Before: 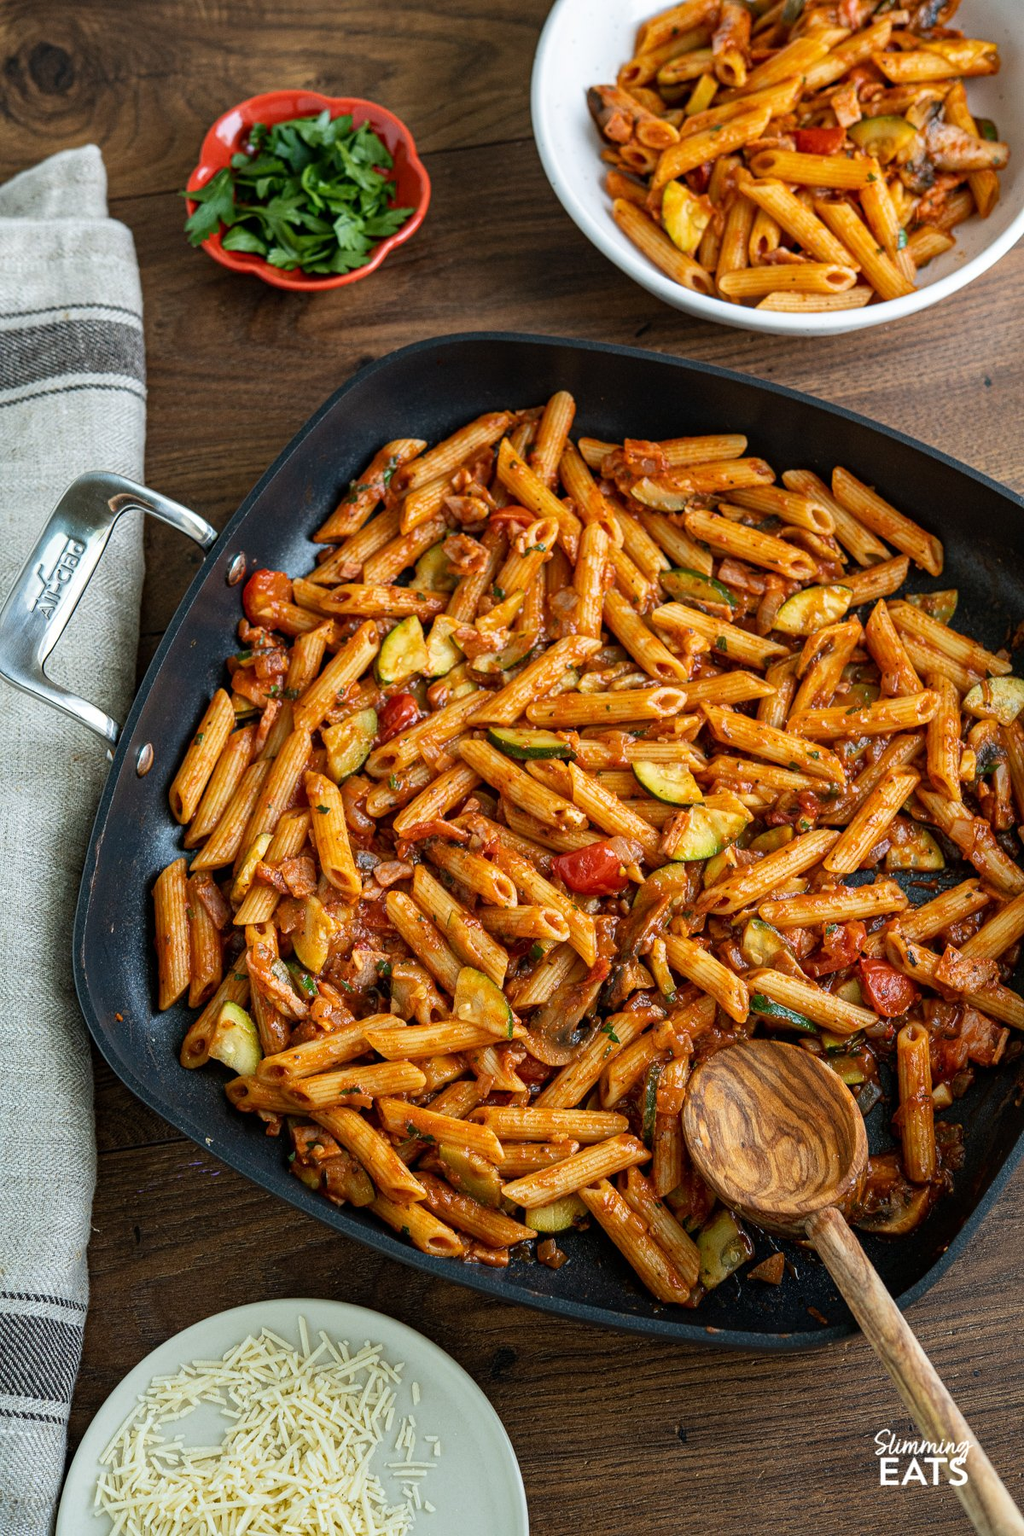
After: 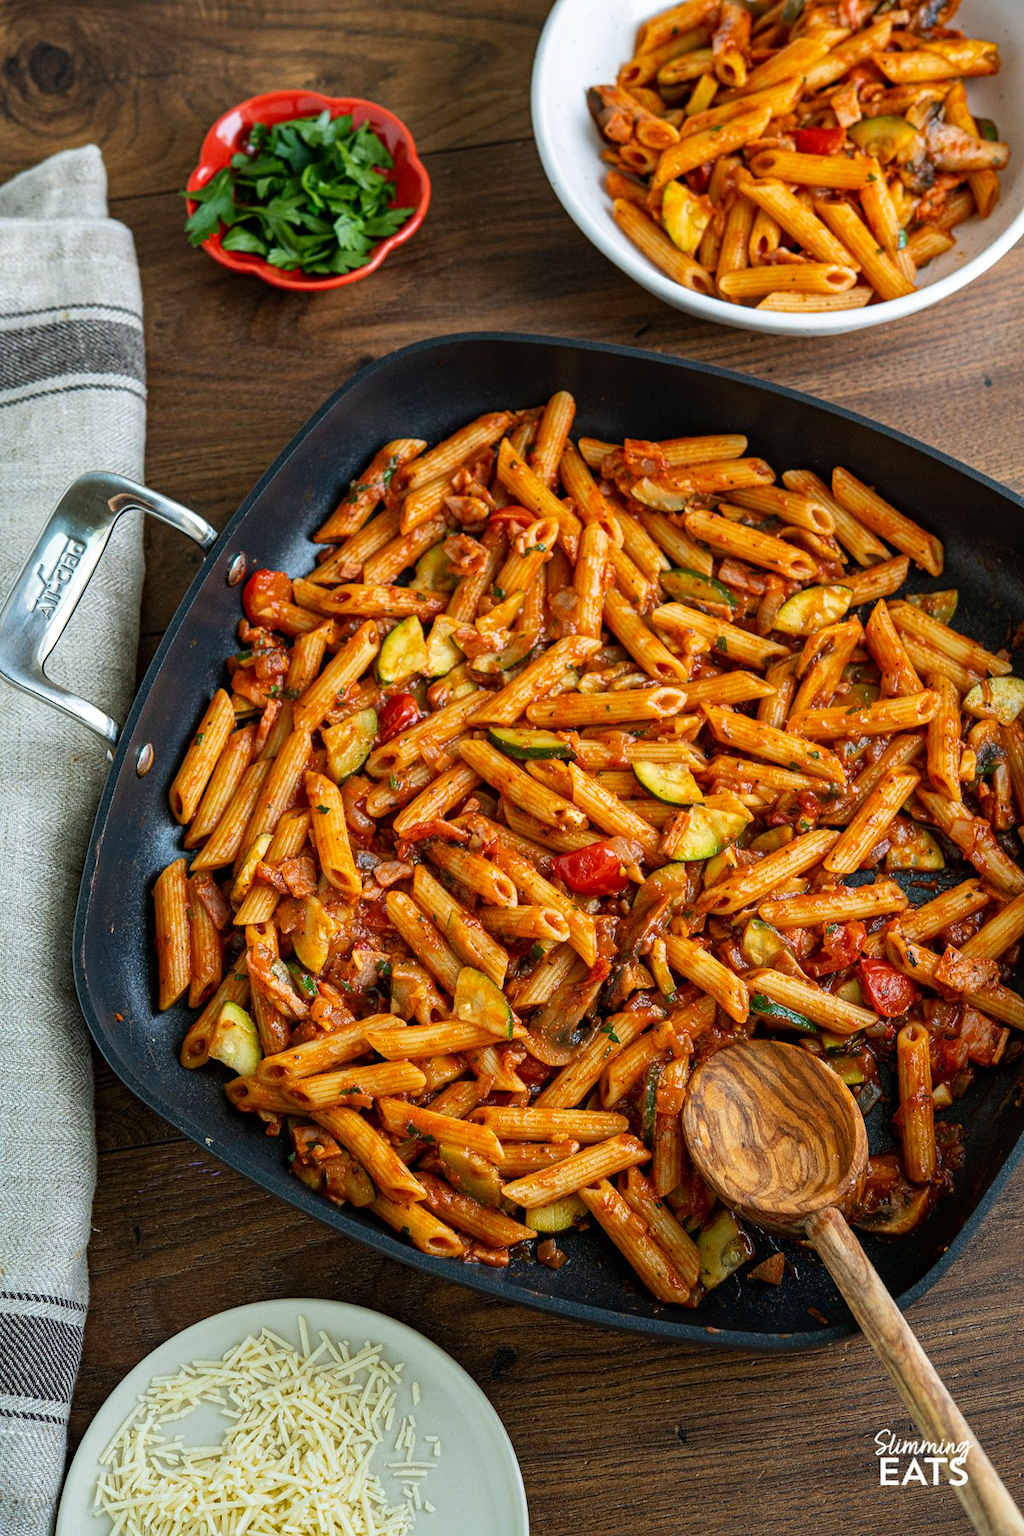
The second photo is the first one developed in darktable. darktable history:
contrast brightness saturation: saturation 0.121
